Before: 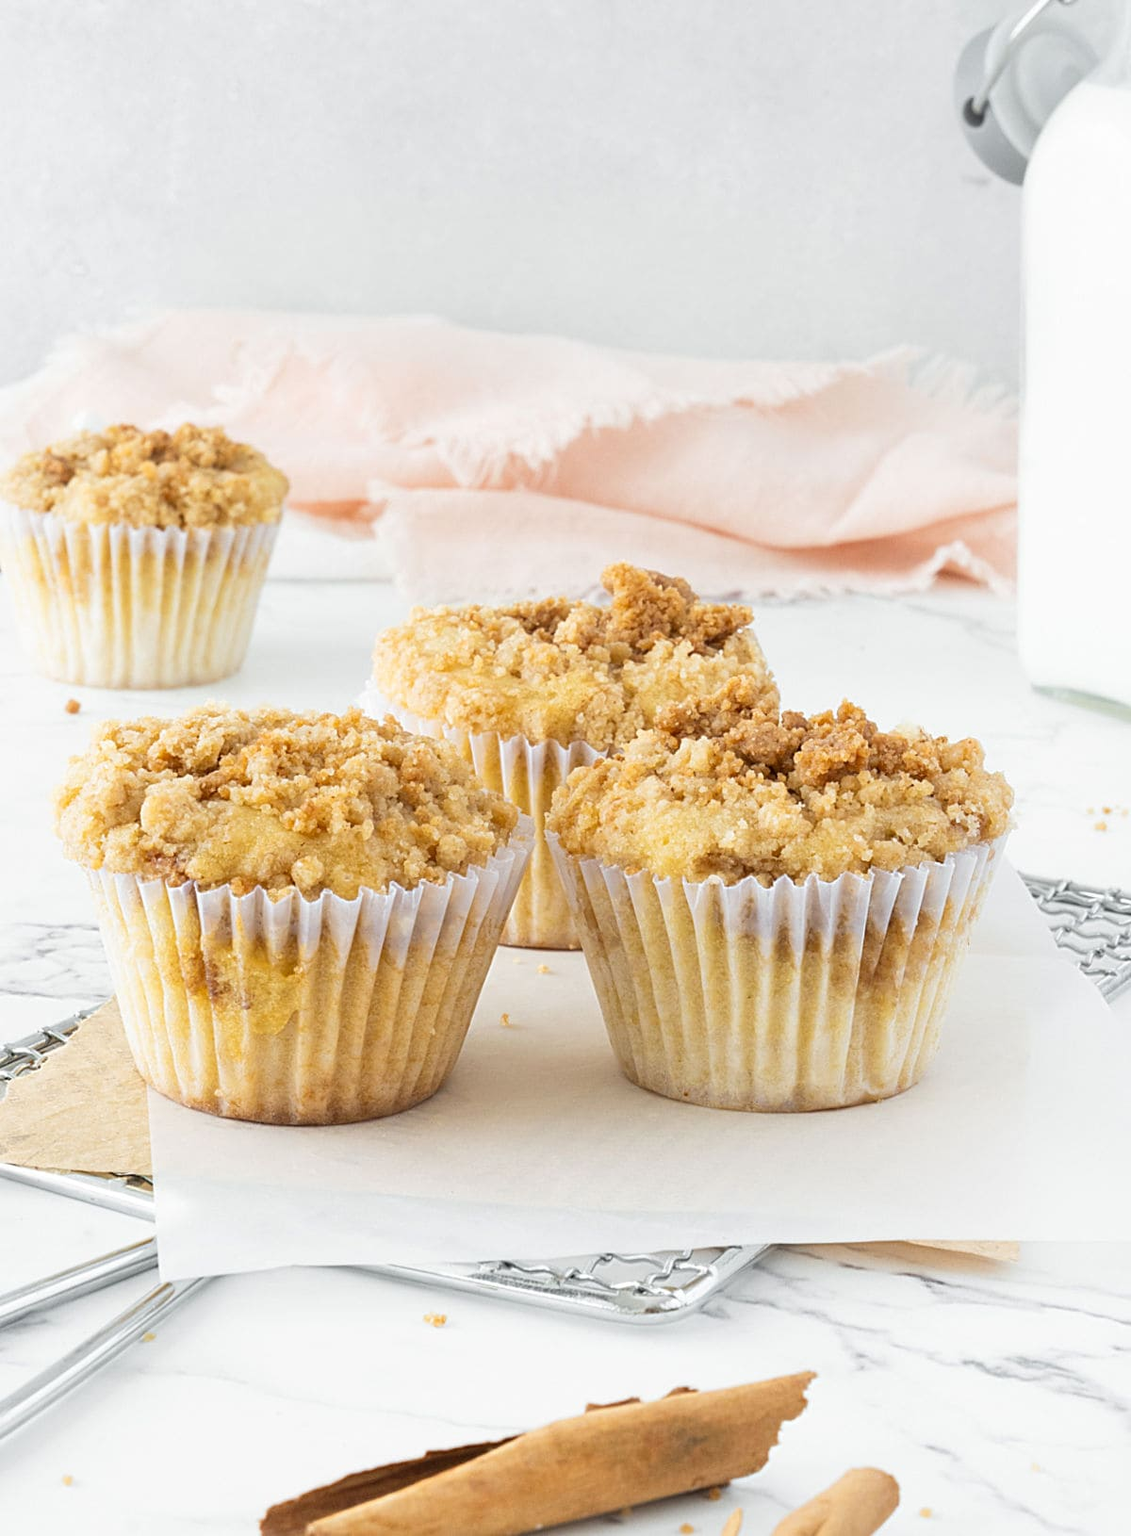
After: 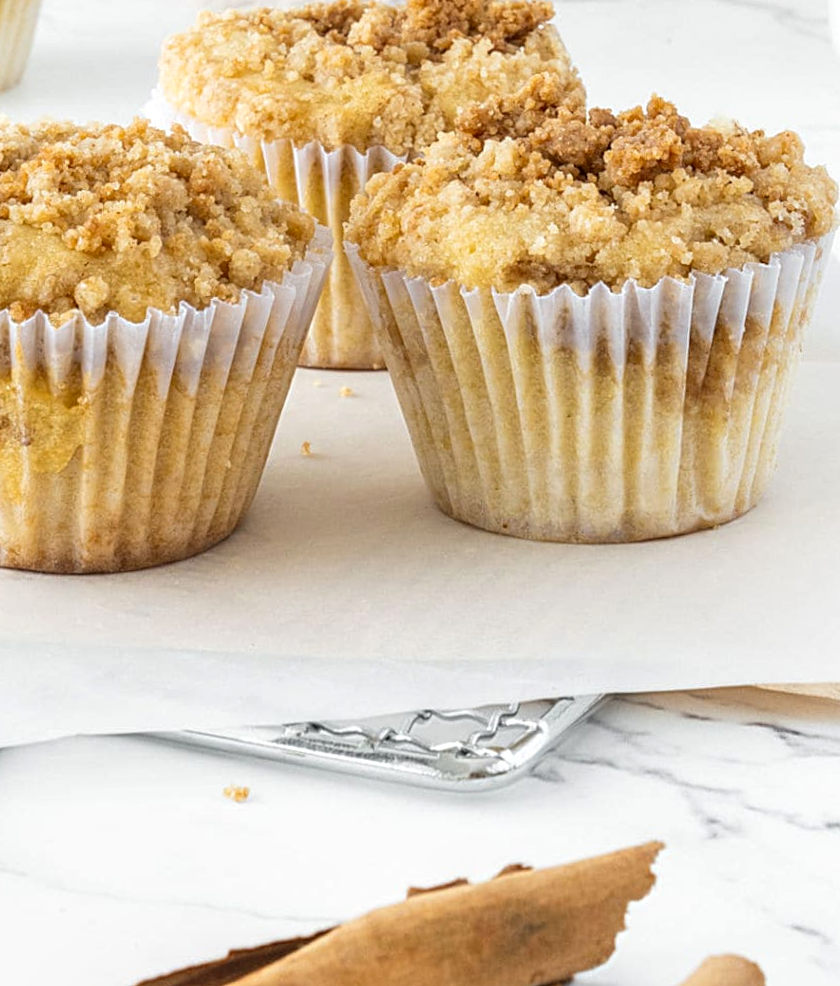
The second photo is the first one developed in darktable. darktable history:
base curve: curves: ch0 [(0, 0) (0.472, 0.455) (1, 1)], preserve colors none
local contrast: on, module defaults
crop and rotate: left 17.299%, top 35.115%, right 7.015%, bottom 1.024%
rotate and perspective: rotation -1.68°, lens shift (vertical) -0.146, crop left 0.049, crop right 0.912, crop top 0.032, crop bottom 0.96
